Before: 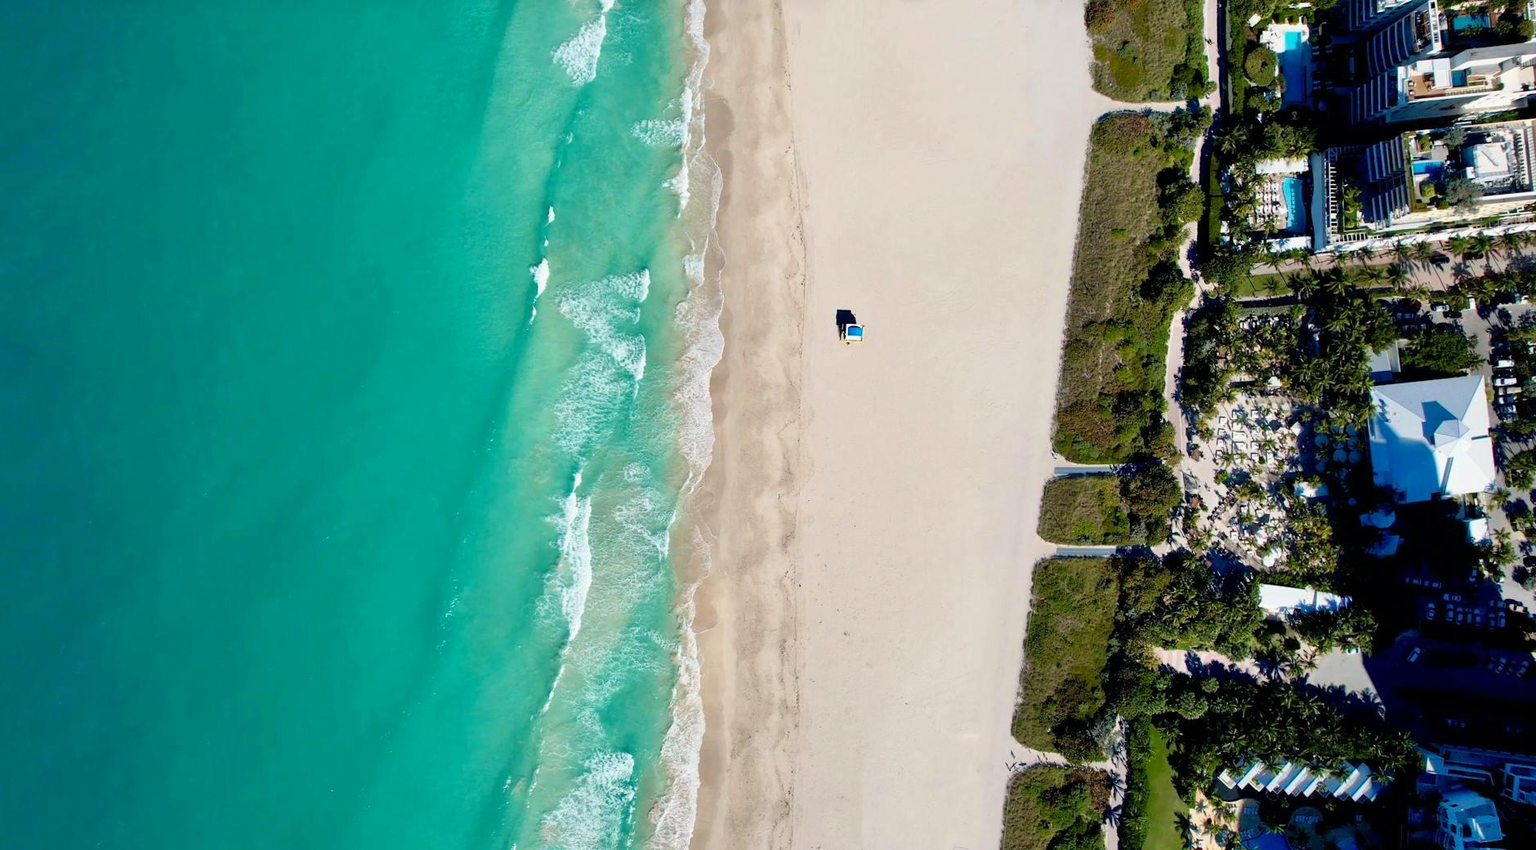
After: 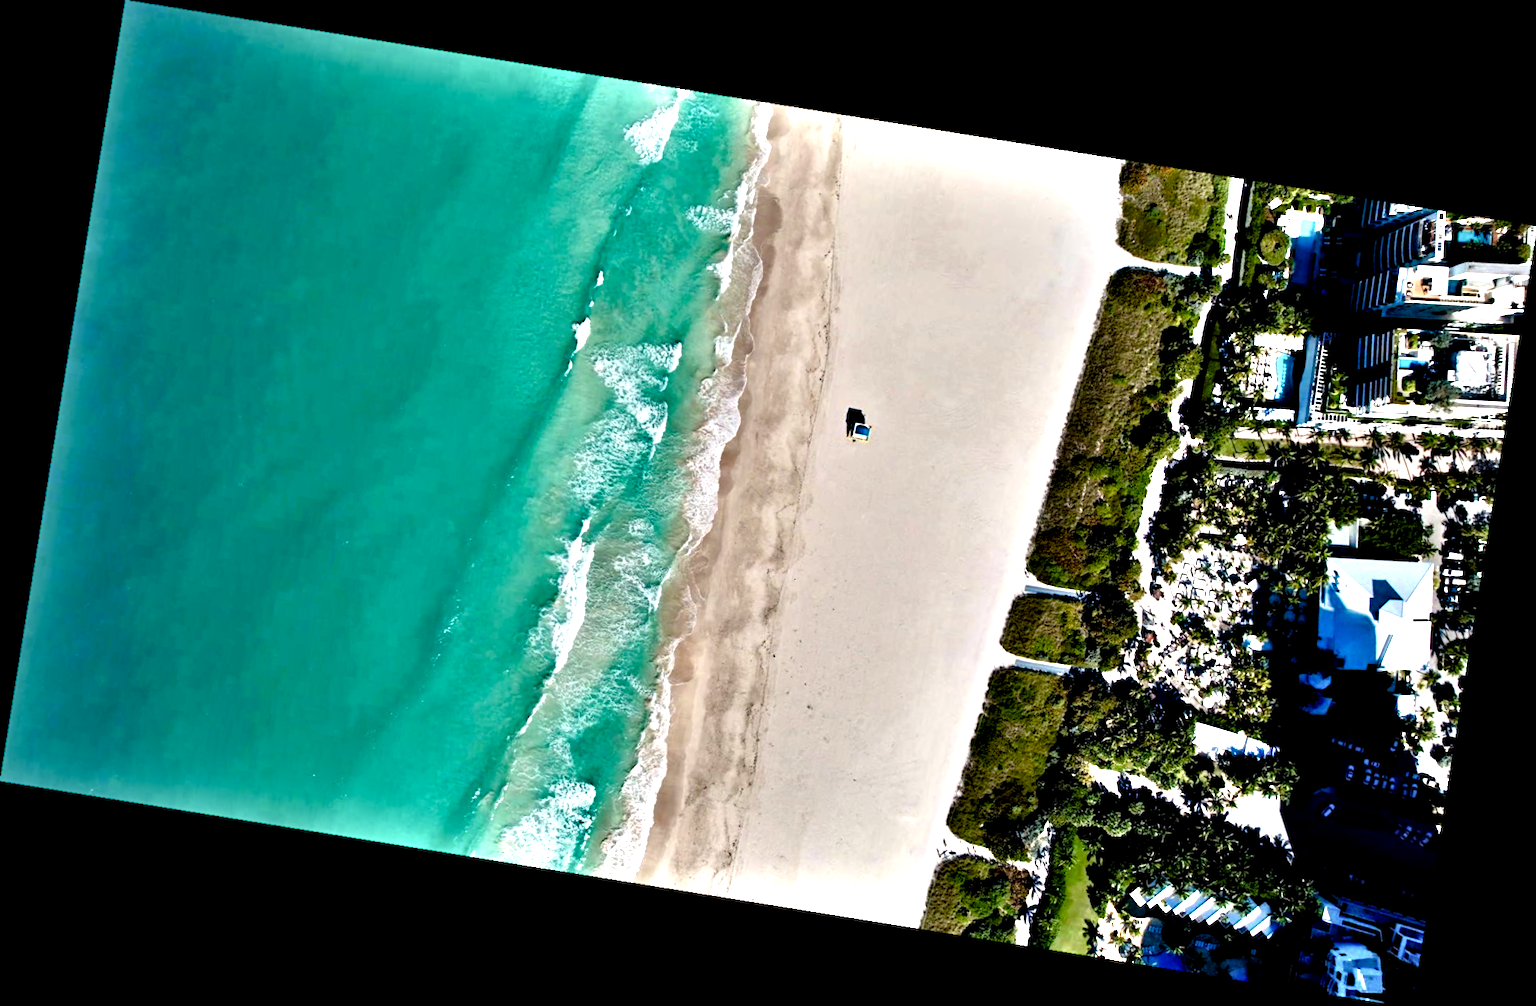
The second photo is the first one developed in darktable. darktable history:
color balance rgb: perceptual saturation grading › global saturation 20%, perceptual saturation grading › highlights -25%, perceptual saturation grading › shadows 25%
rotate and perspective: rotation 9.12°, automatic cropping off
contrast equalizer: octaves 7, y [[0.48, 0.654, 0.731, 0.706, 0.772, 0.382], [0.55 ×6], [0 ×6], [0 ×6], [0 ×6]]
